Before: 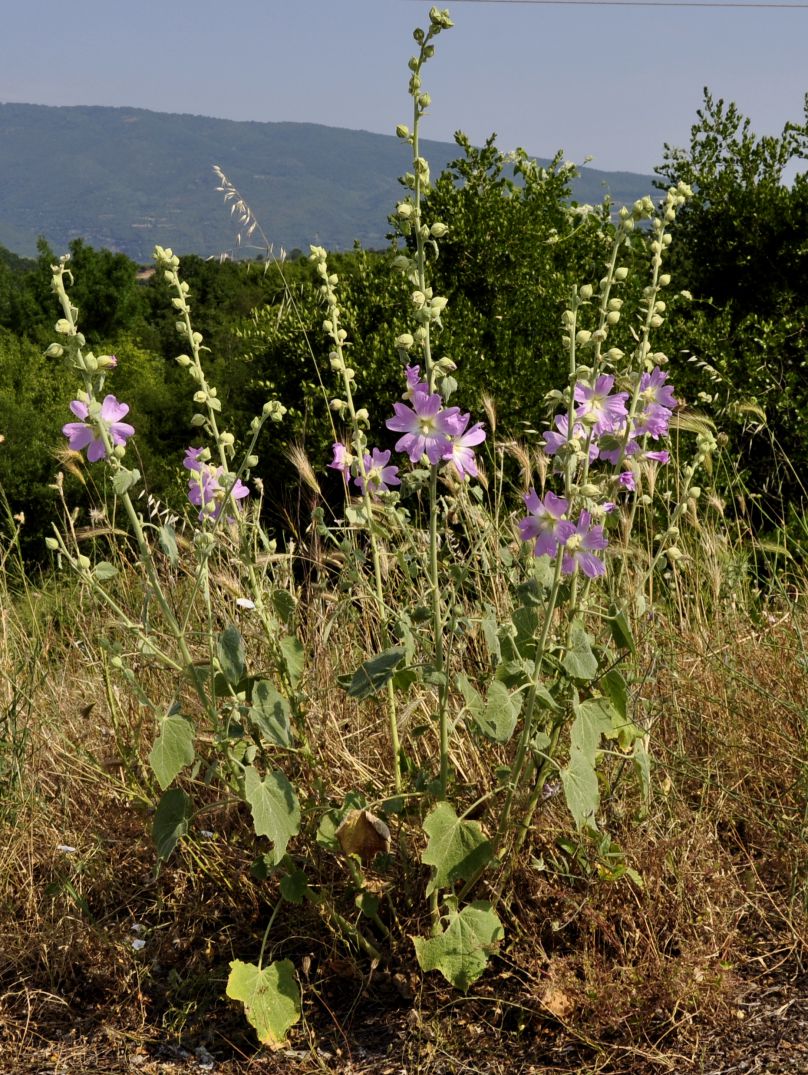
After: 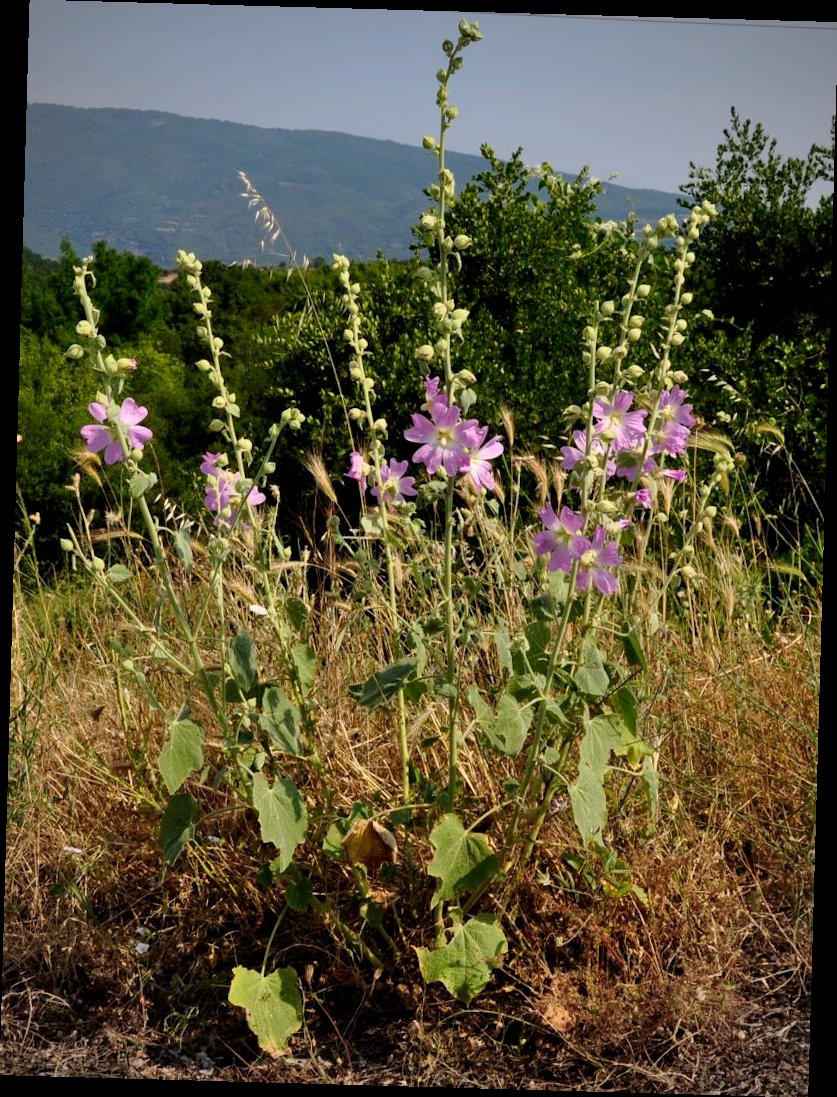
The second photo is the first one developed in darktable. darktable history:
crop and rotate: angle -1.6°
vignetting: unbound false
